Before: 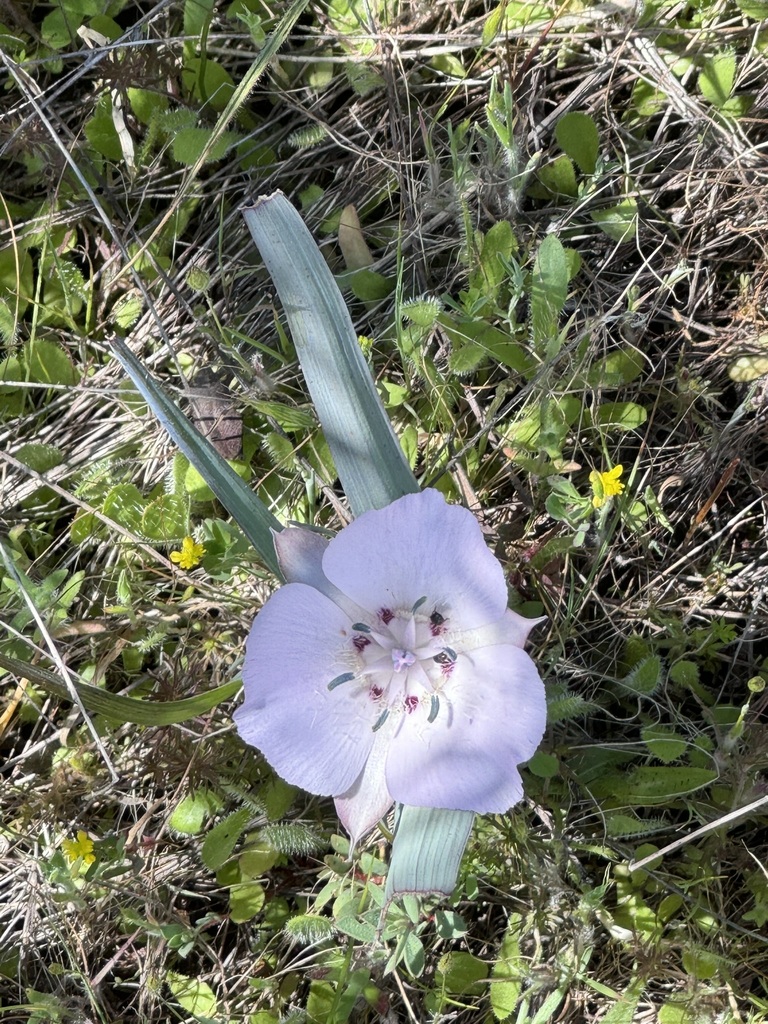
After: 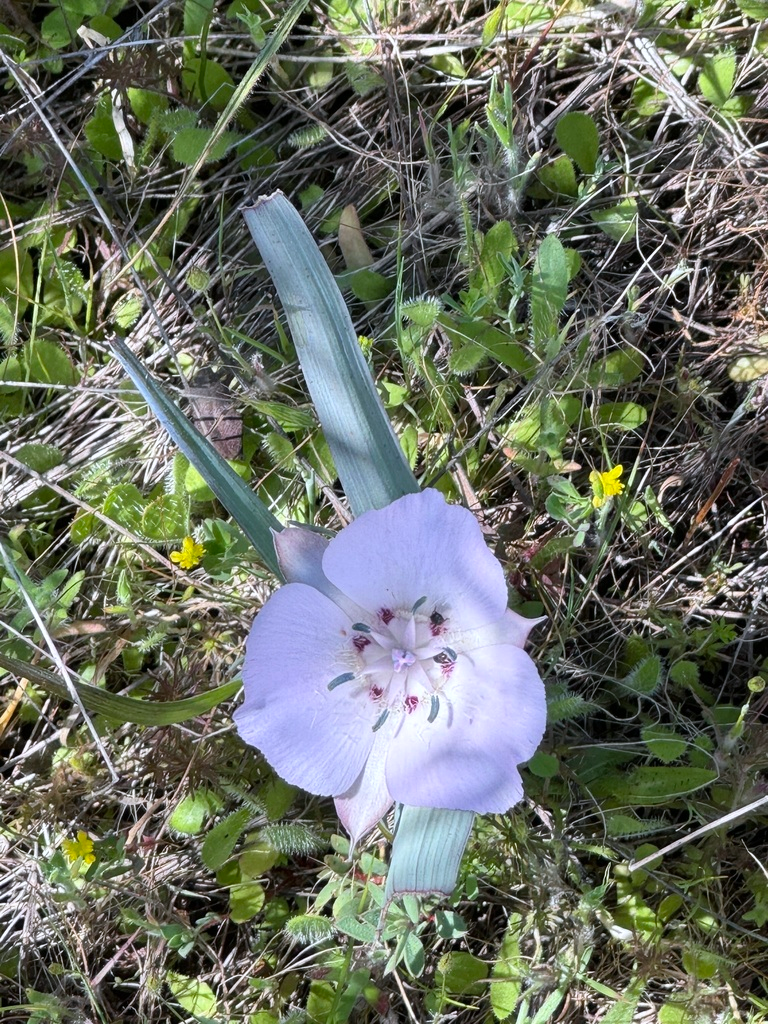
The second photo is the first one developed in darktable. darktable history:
color calibration: gray › normalize channels true, illuminant as shot in camera, x 0.358, y 0.373, temperature 4628.91 K, gamut compression 0.03
